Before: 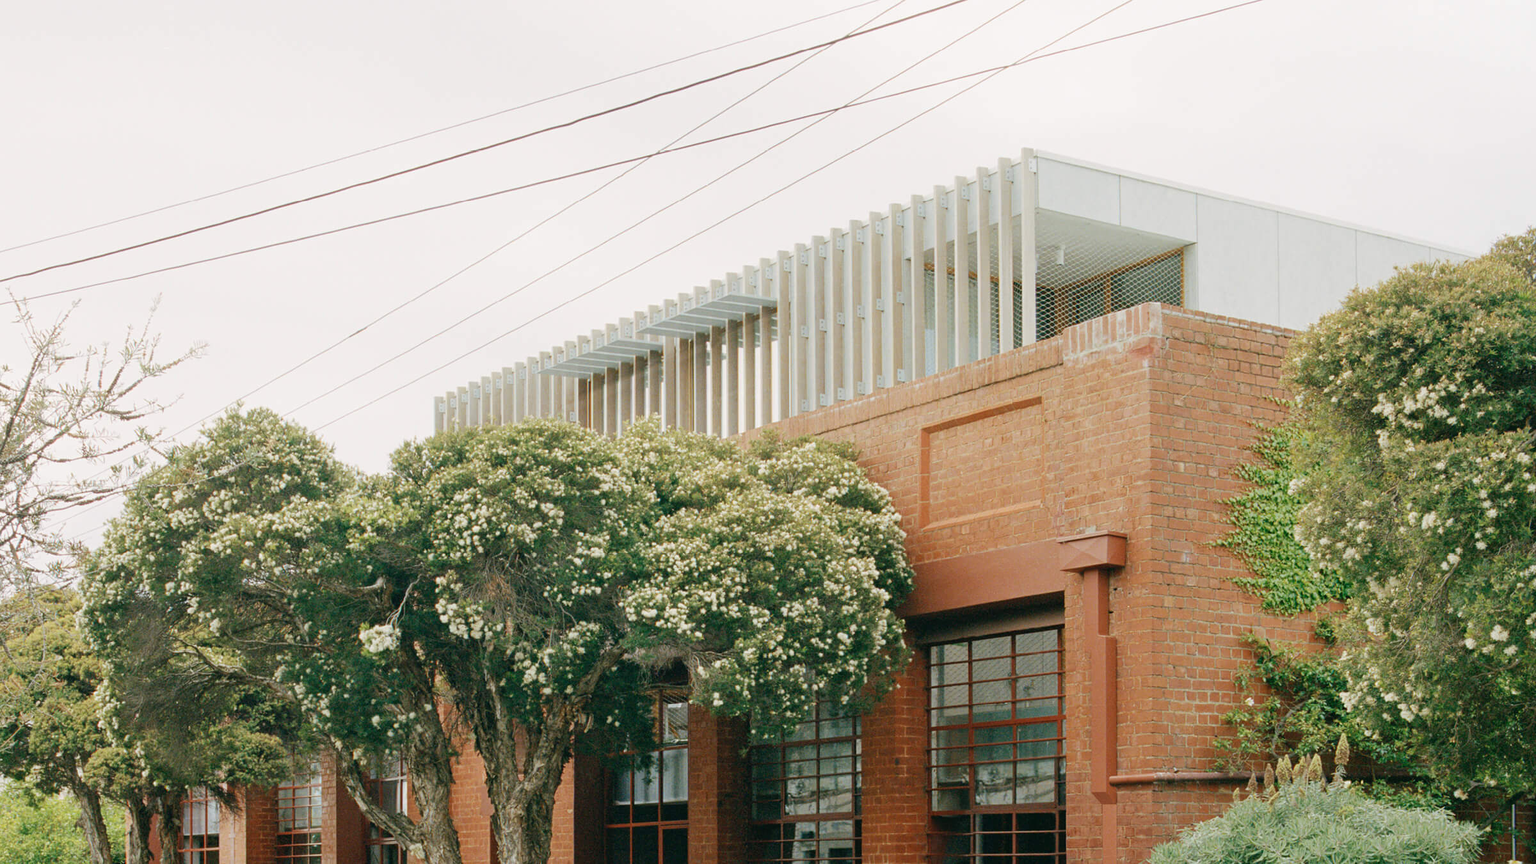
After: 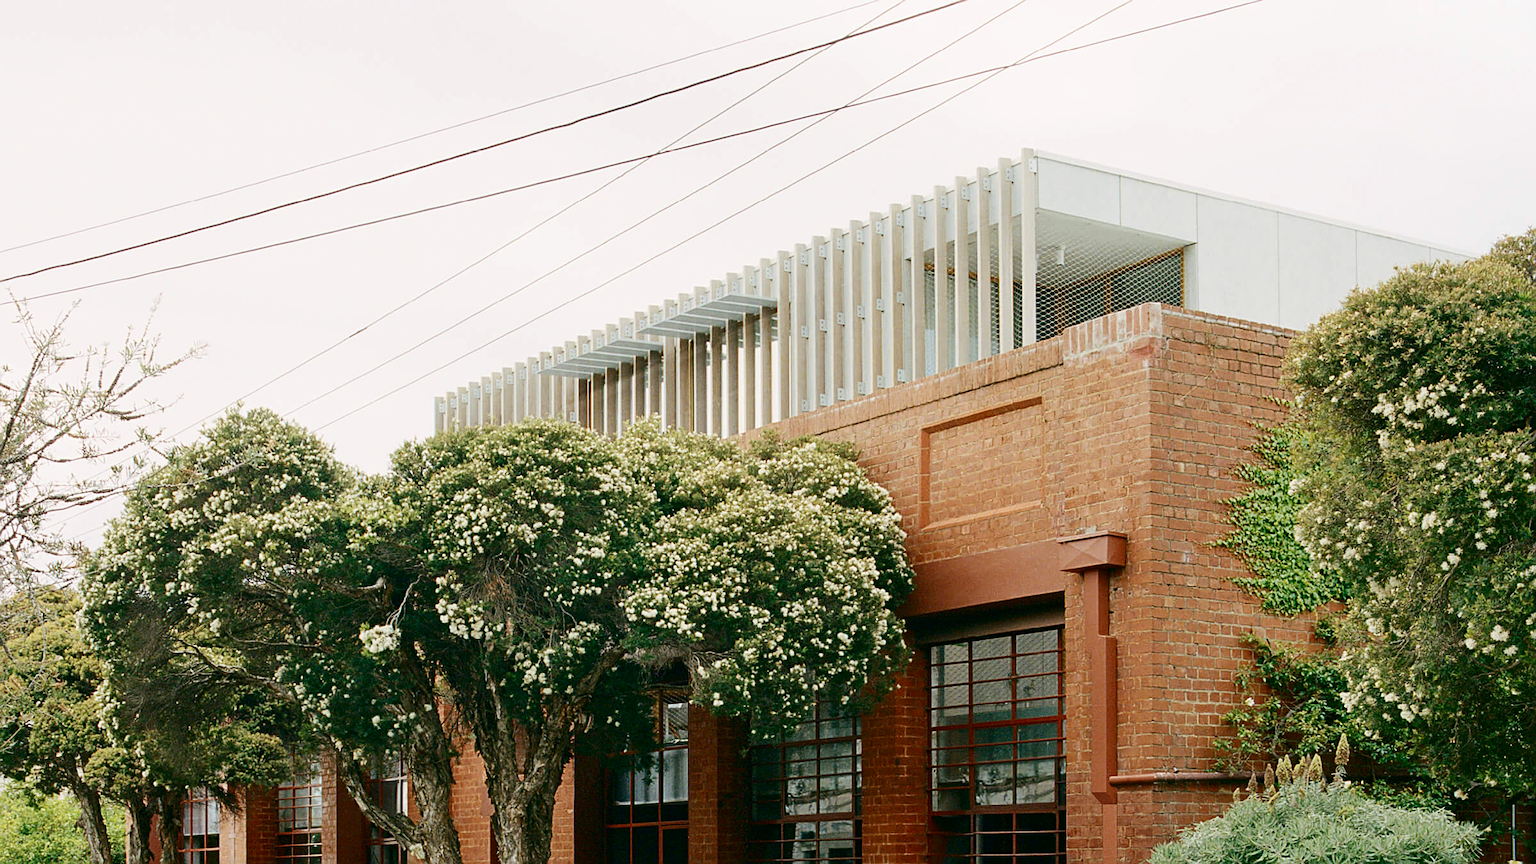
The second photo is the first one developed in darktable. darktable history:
sharpen: on, module defaults
contrast brightness saturation: contrast 0.203, brightness -0.113, saturation 0.1
